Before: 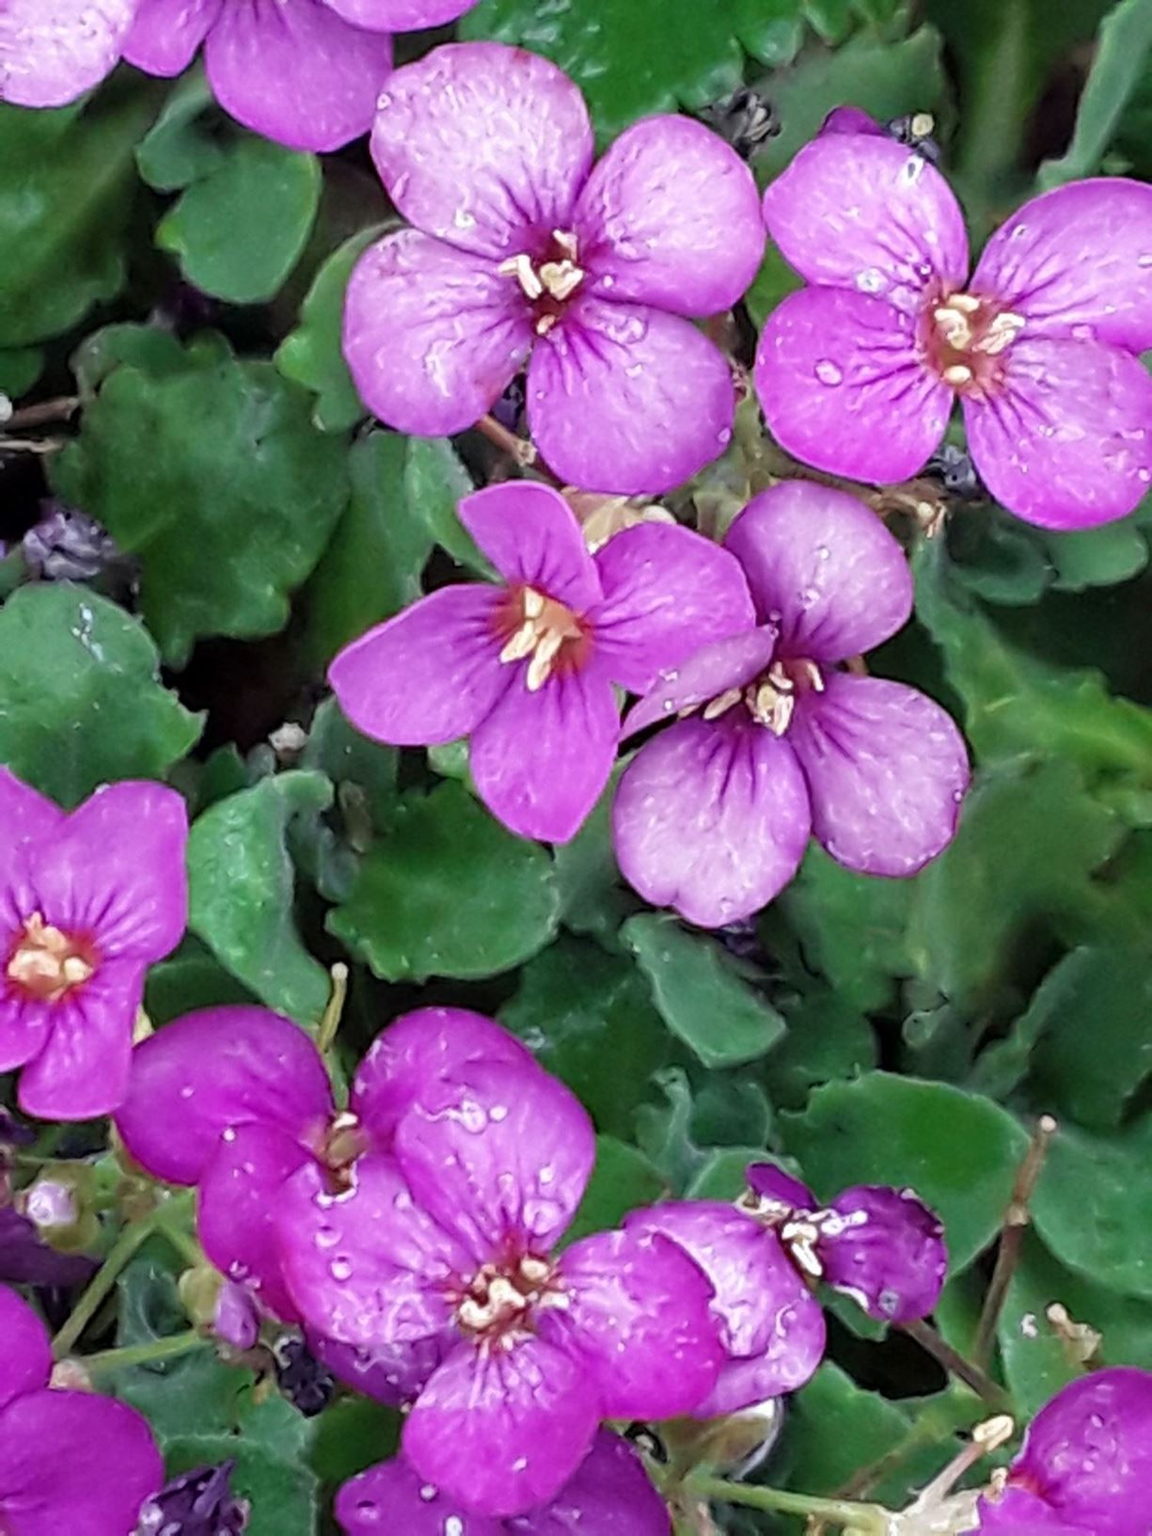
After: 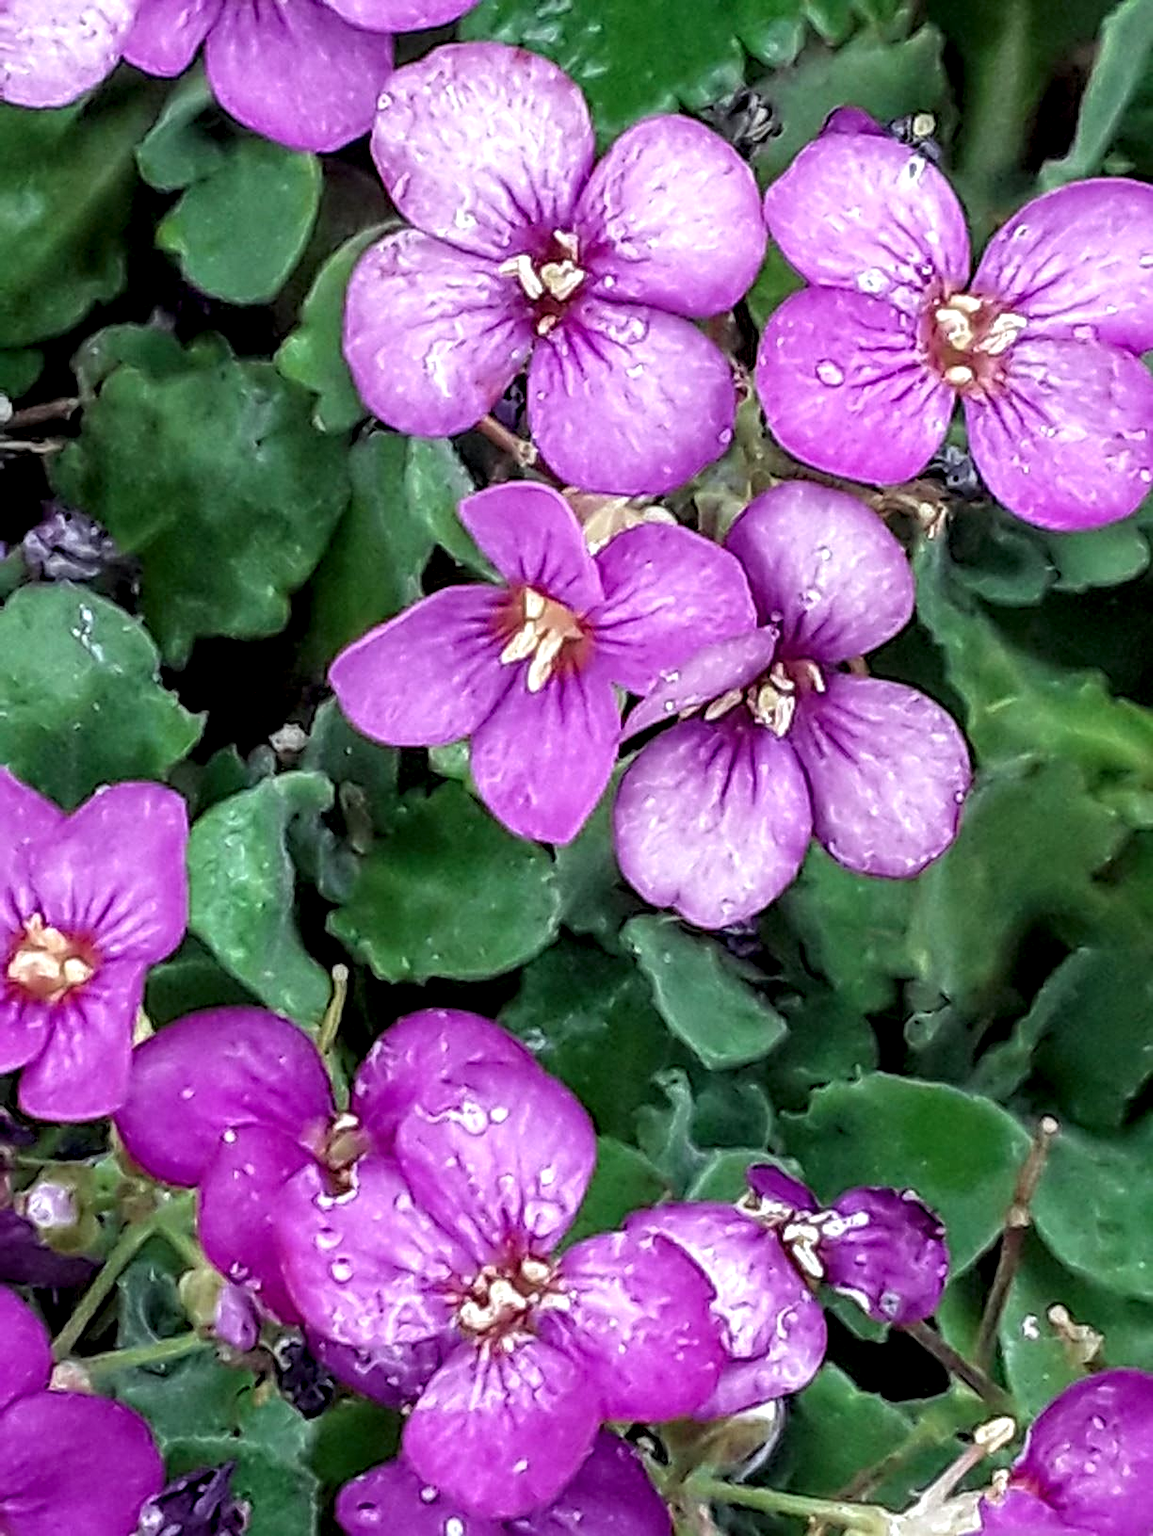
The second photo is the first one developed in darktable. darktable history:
crop: bottom 0.071%
white balance: red 0.978, blue 0.999
local contrast: detail 150%
sharpen: on, module defaults
